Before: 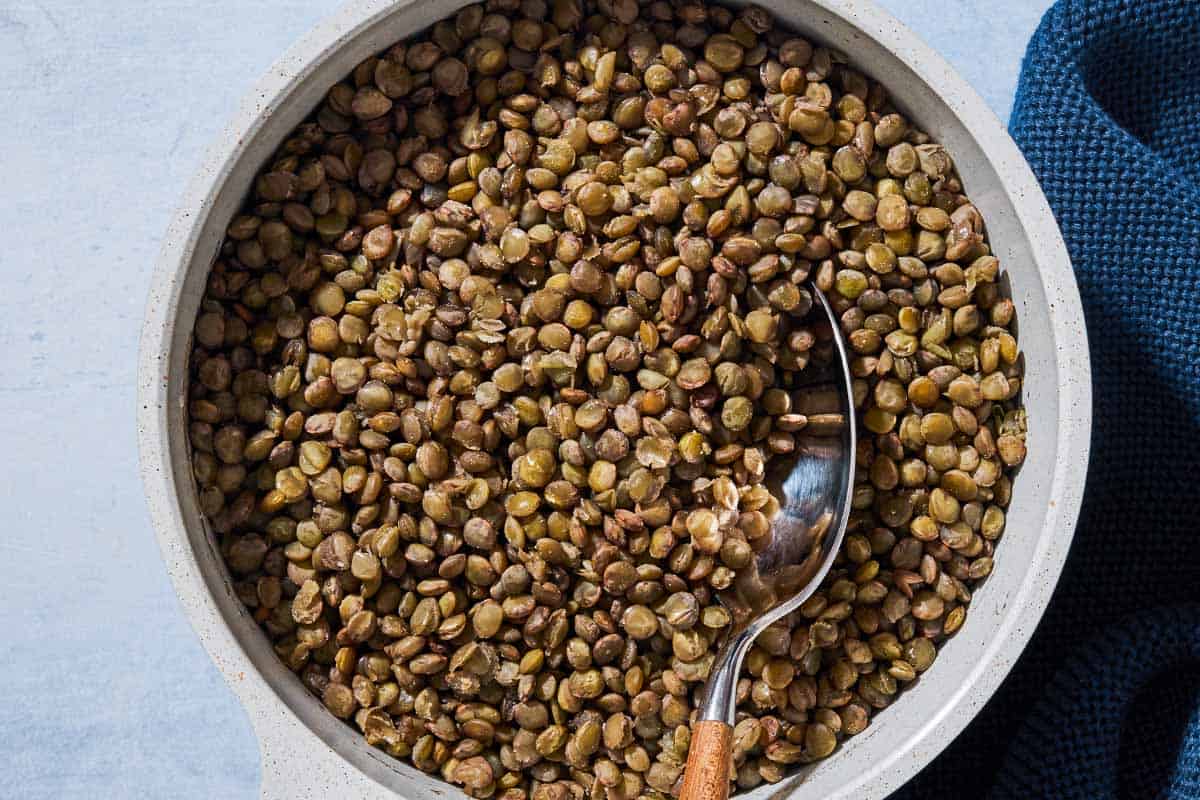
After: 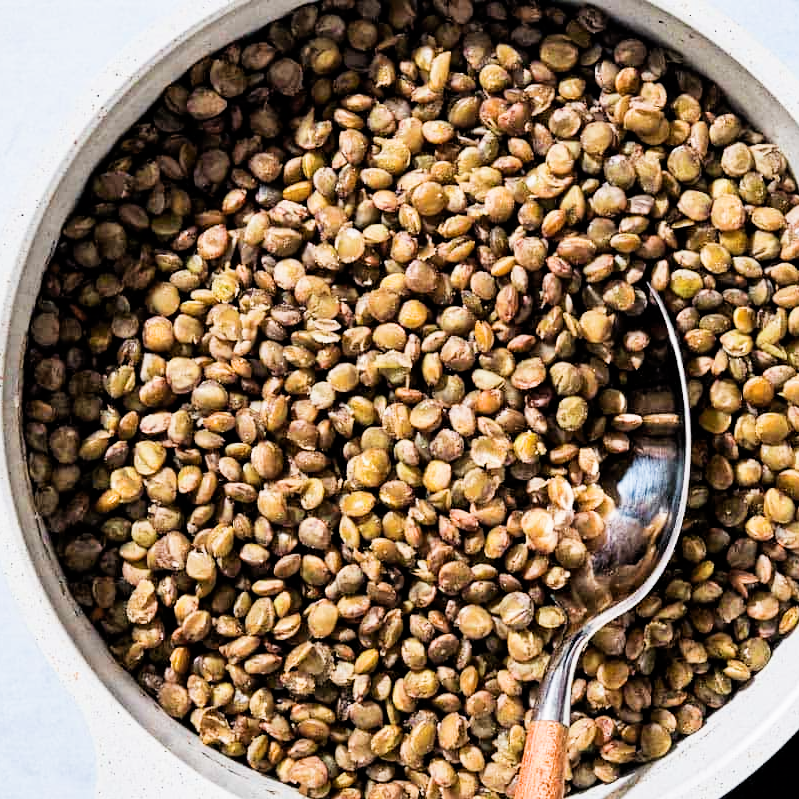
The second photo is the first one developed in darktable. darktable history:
exposure: black level correction 0, exposure 1.104 EV, compensate highlight preservation false
crop and rotate: left 13.773%, right 19.633%
filmic rgb: black relative exposure -5.01 EV, white relative exposure 3.96 EV, hardness 2.9, contrast 1.301, highlights saturation mix -30.03%
